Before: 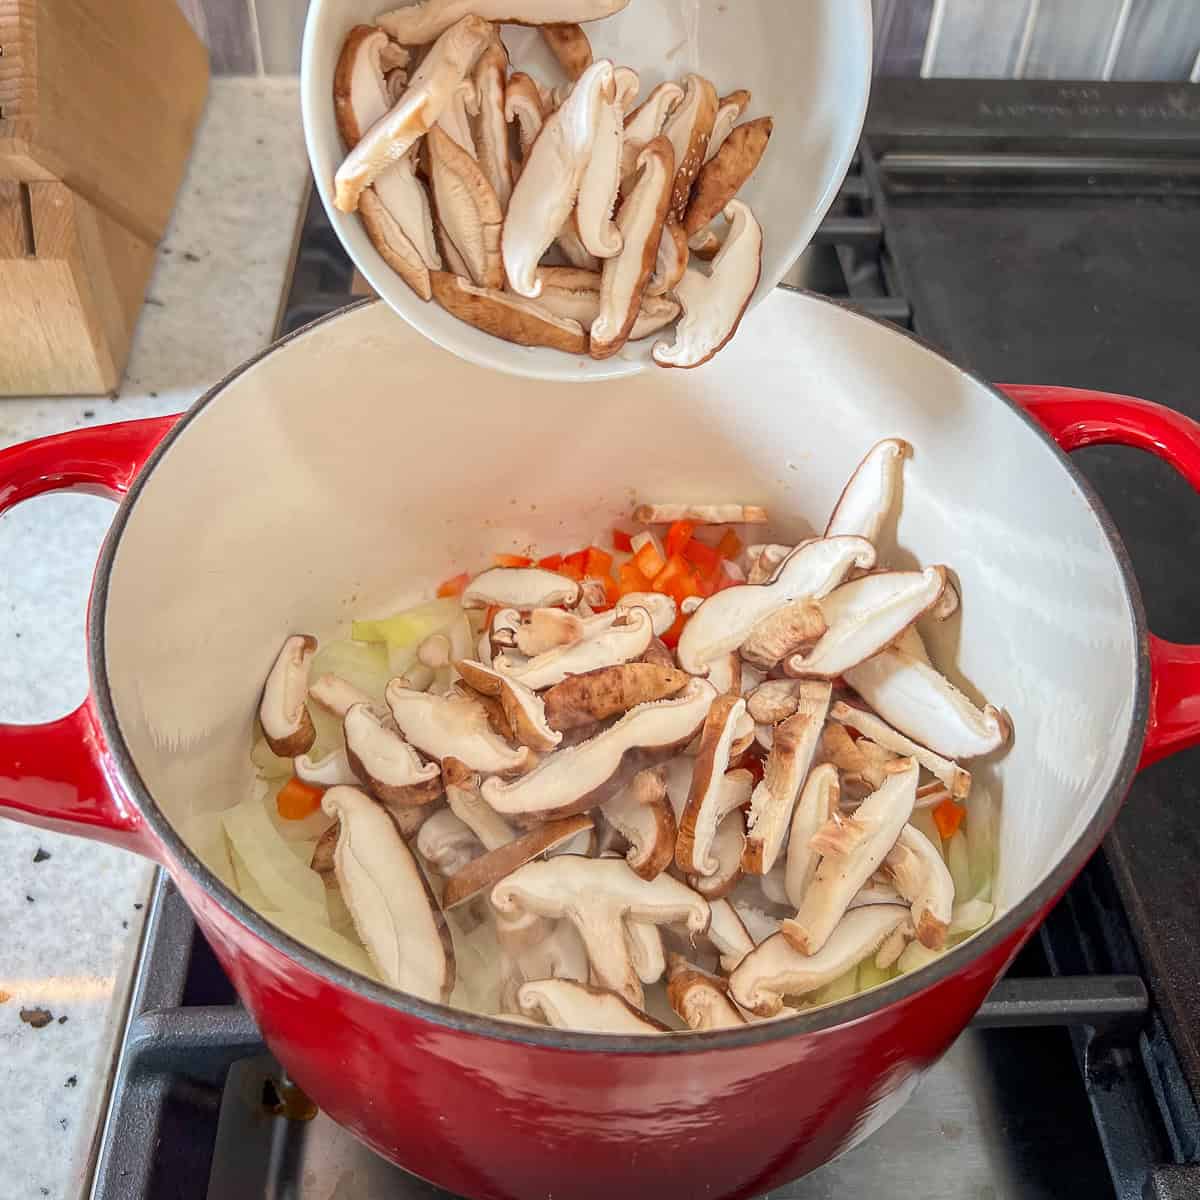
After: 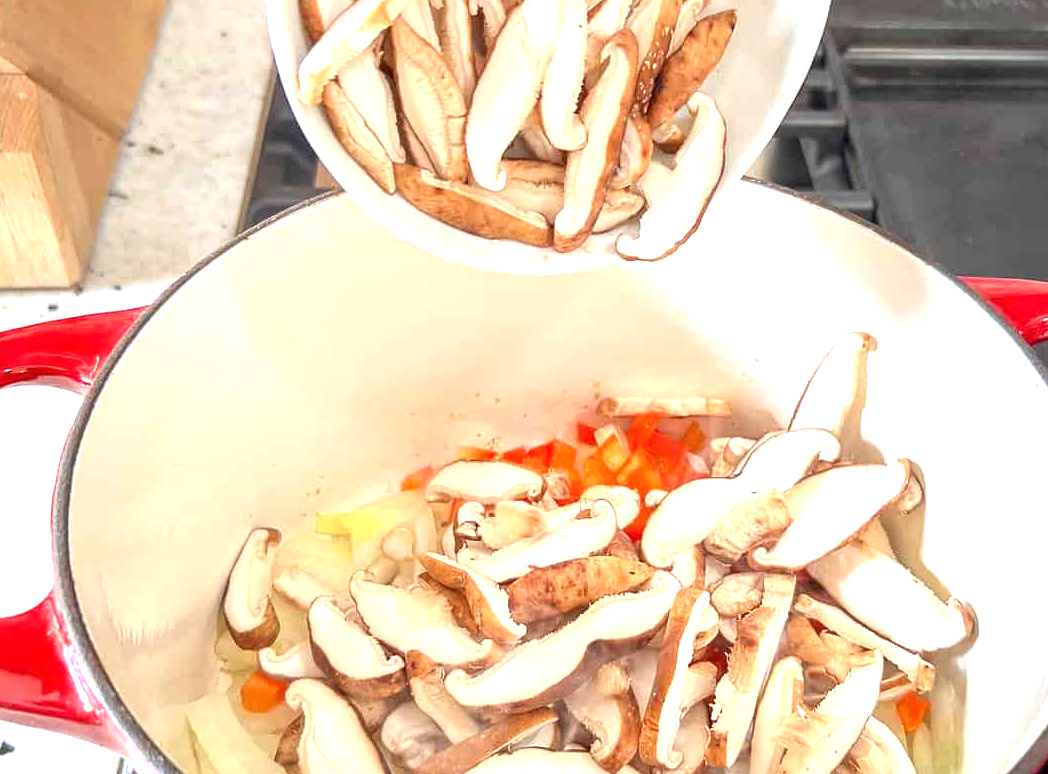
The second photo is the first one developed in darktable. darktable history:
exposure: exposure 1 EV, compensate highlight preservation false
crop: left 3.015%, top 8.969%, right 9.647%, bottom 26.457%
